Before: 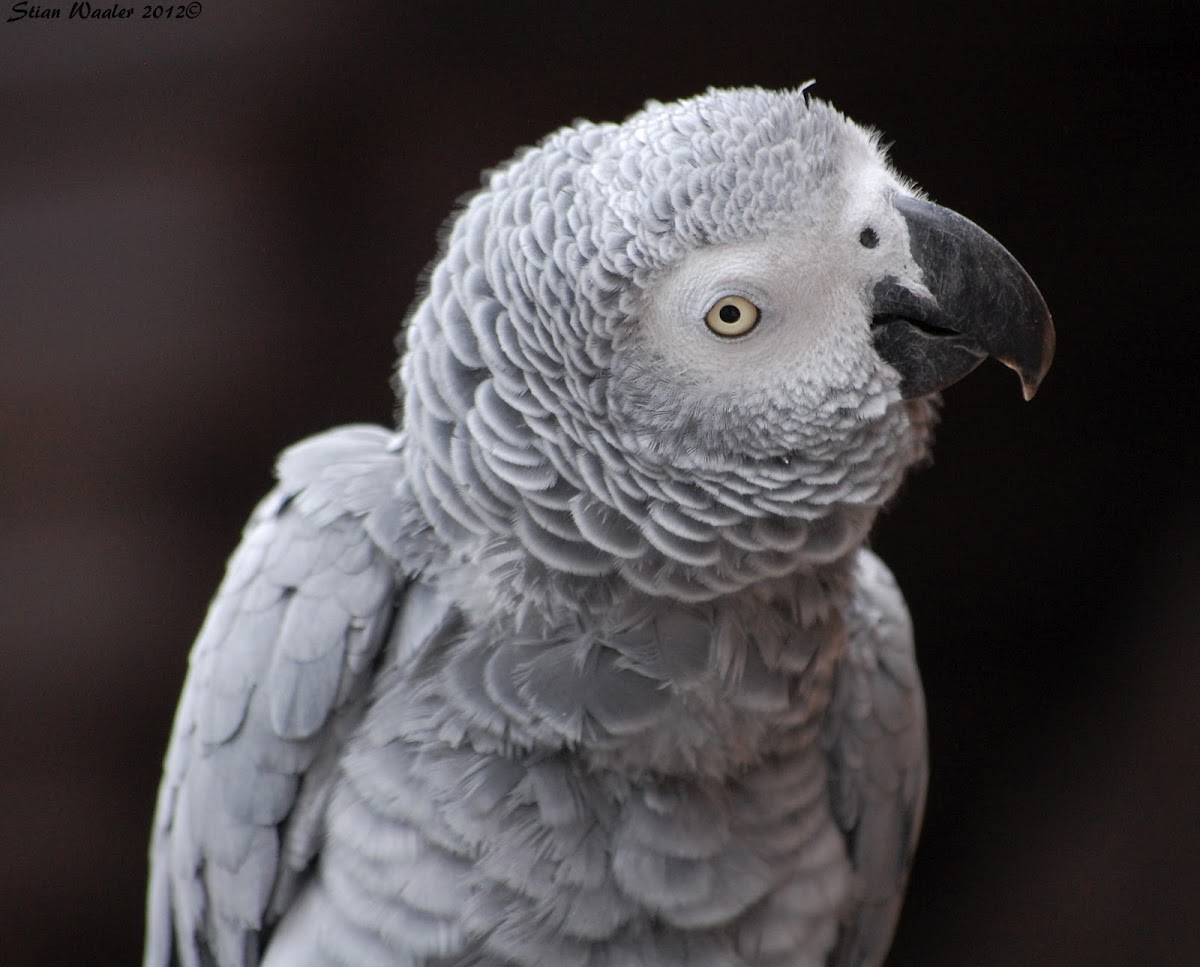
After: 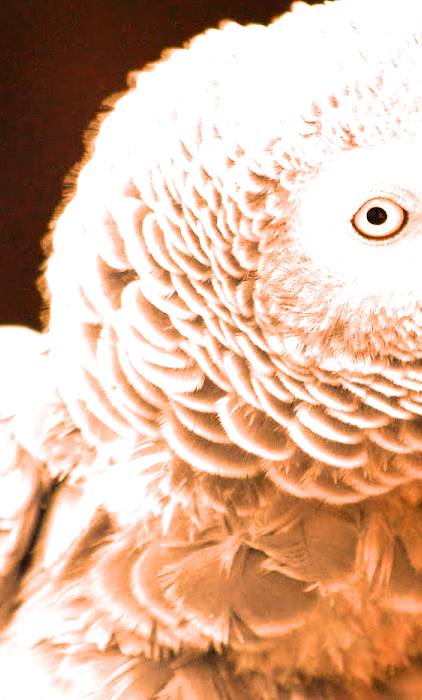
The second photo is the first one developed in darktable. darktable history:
filmic rgb: white relative exposure 2.45 EV, hardness 6.33
crop and rotate: left 29.476%, top 10.214%, right 35.32%, bottom 17.333%
exposure: black level correction 0, exposure 1.5 EV, compensate exposure bias true, compensate highlight preservation false
color balance rgb: linear chroma grading › global chroma 15%, perceptual saturation grading › global saturation 30%
white balance: red 1.467, blue 0.684
